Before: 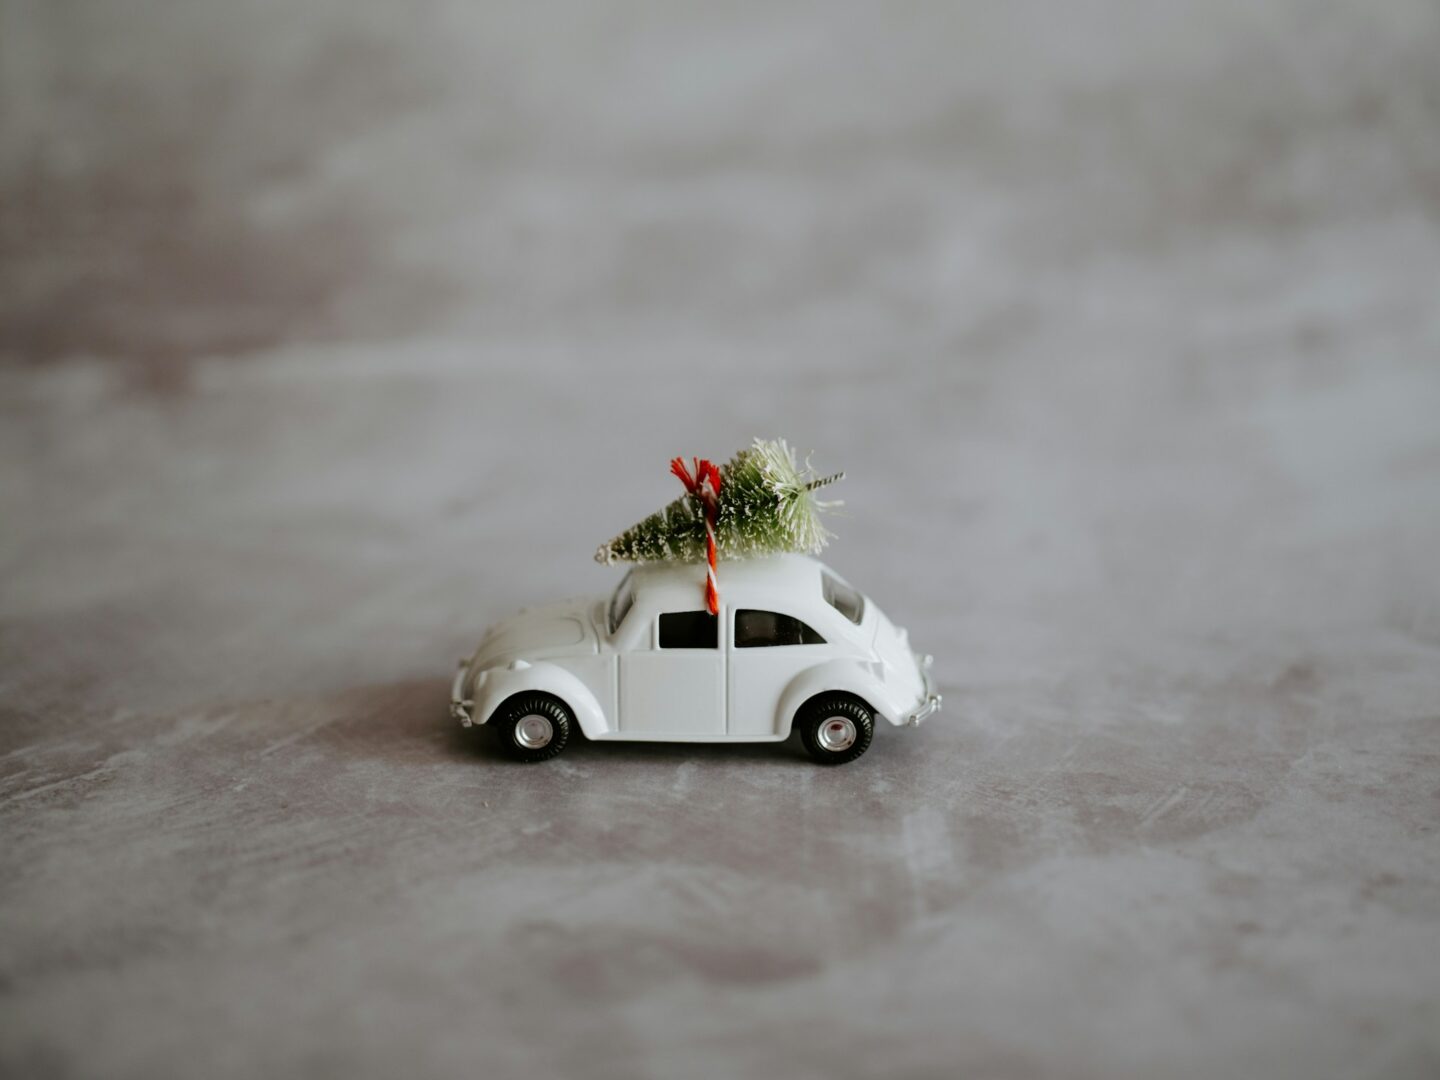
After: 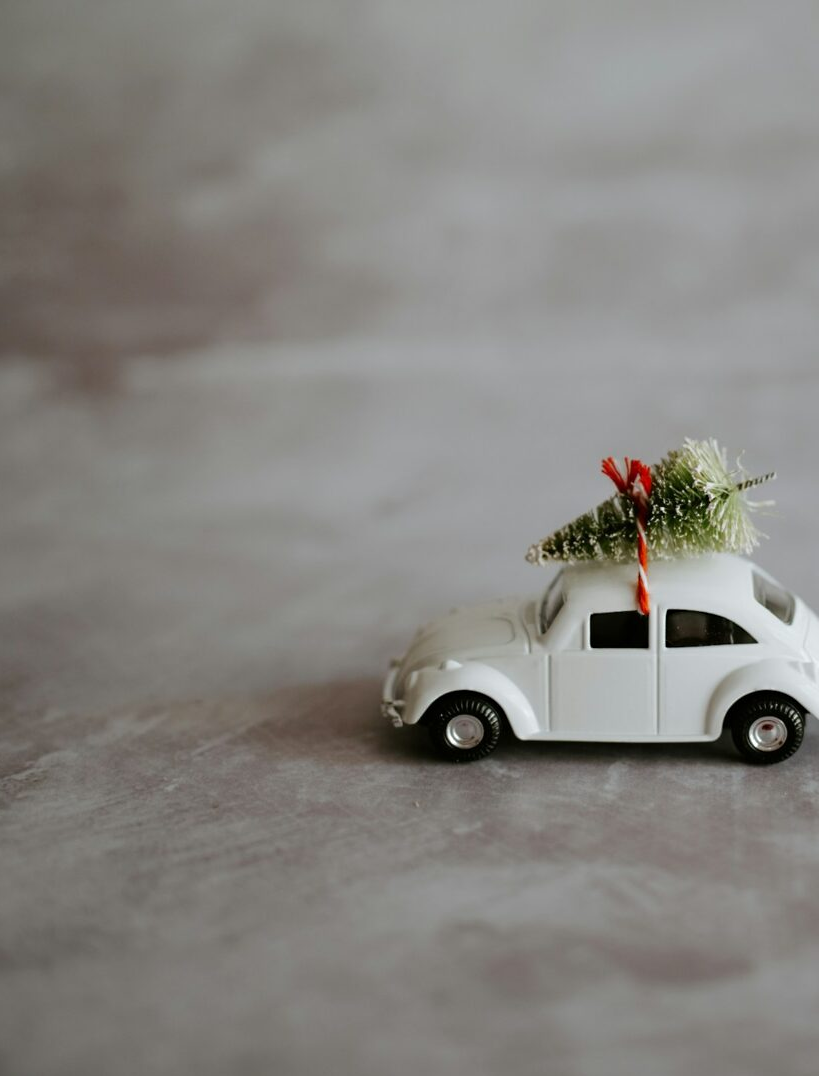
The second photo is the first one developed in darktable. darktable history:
crop: left 4.792%, right 38.275%
sharpen: radius 5.361, amount 0.311, threshold 26.51
levels: black 0.083%
